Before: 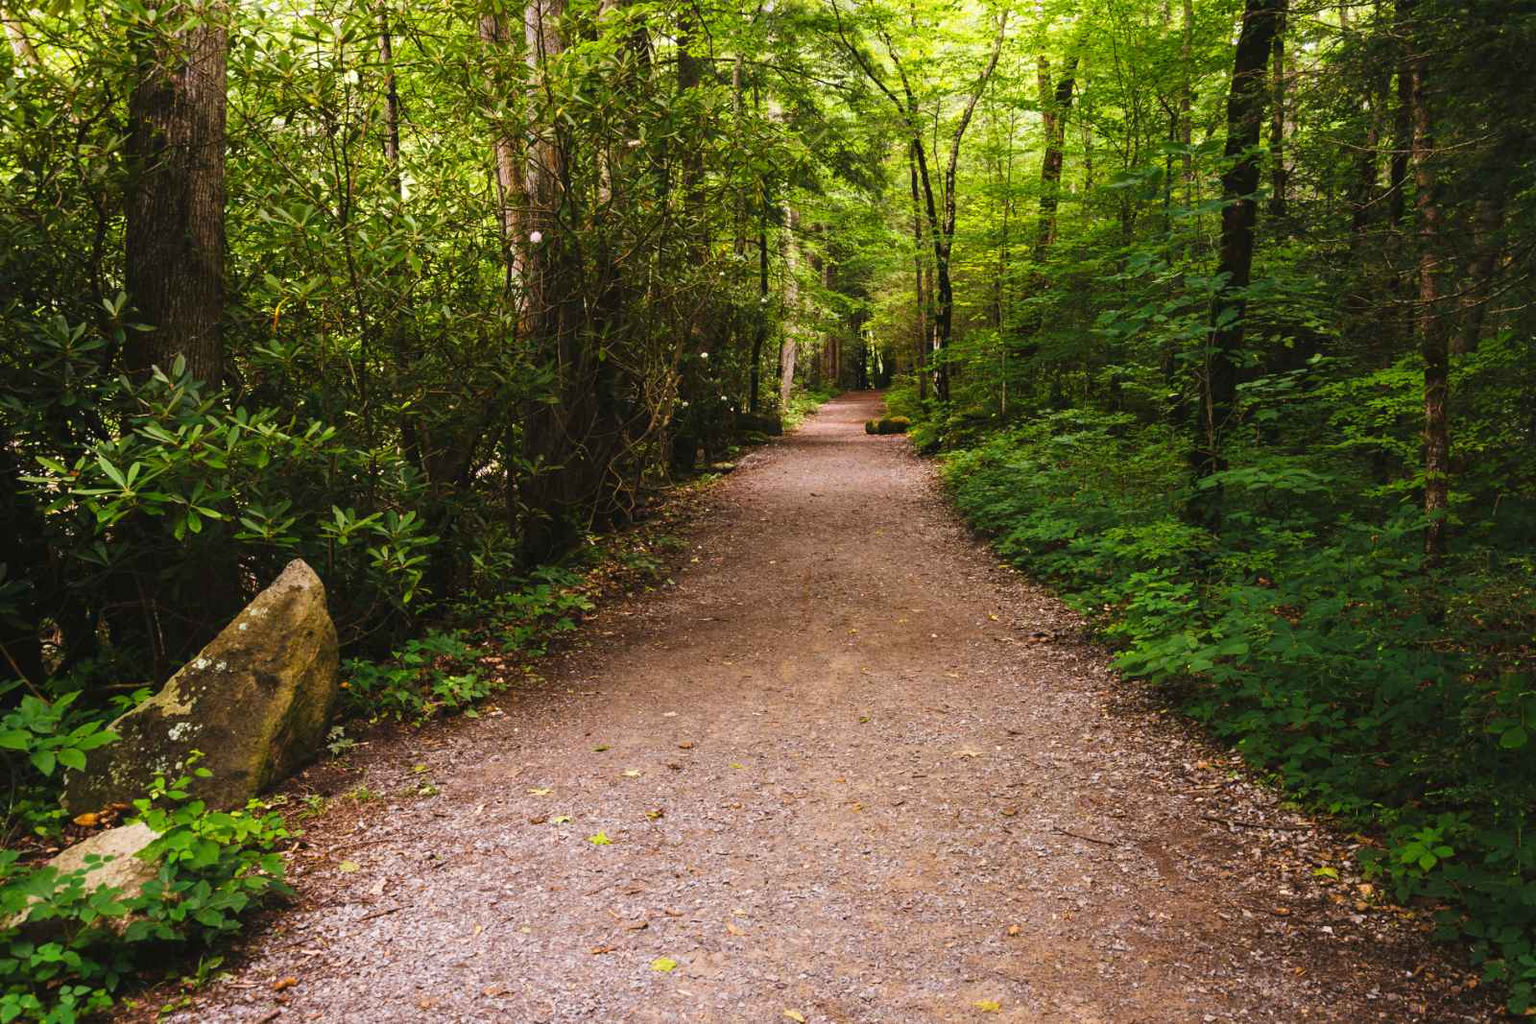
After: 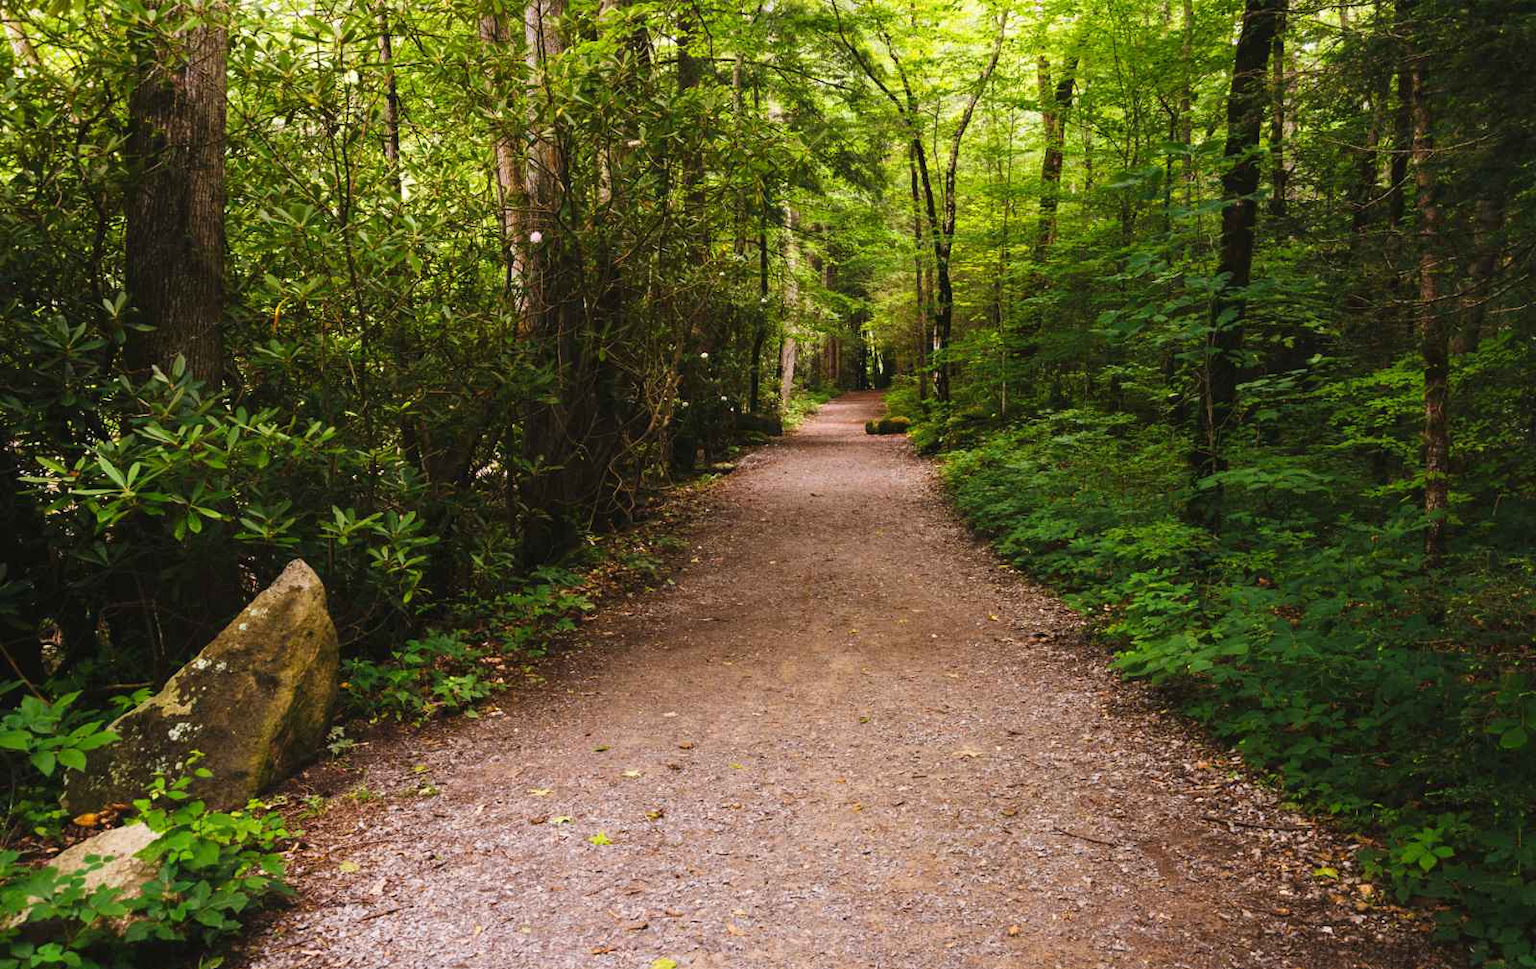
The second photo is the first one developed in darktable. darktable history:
crop and rotate: top 0.005%, bottom 5.266%
